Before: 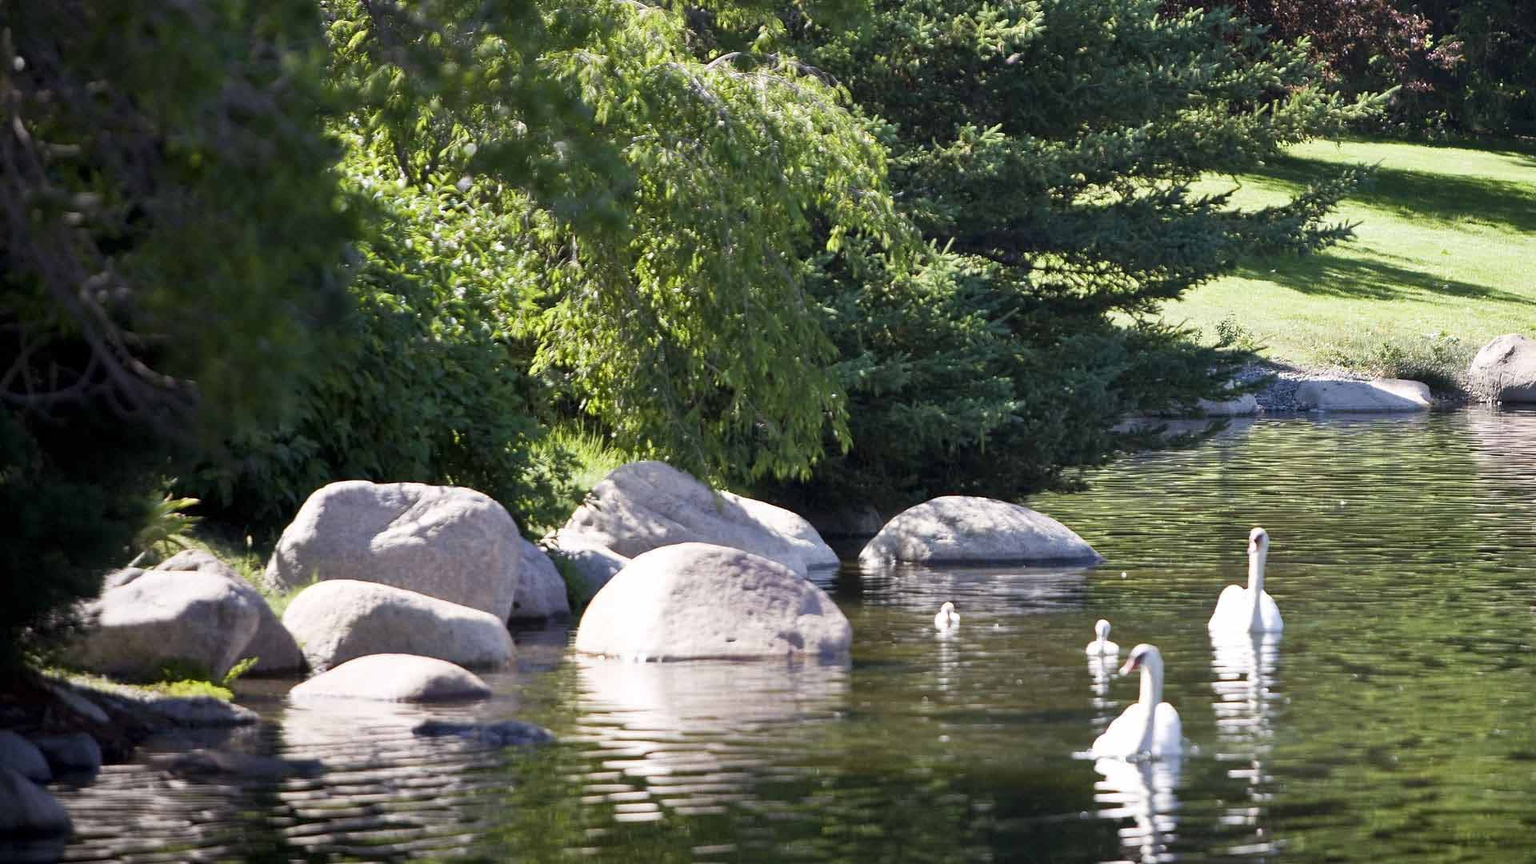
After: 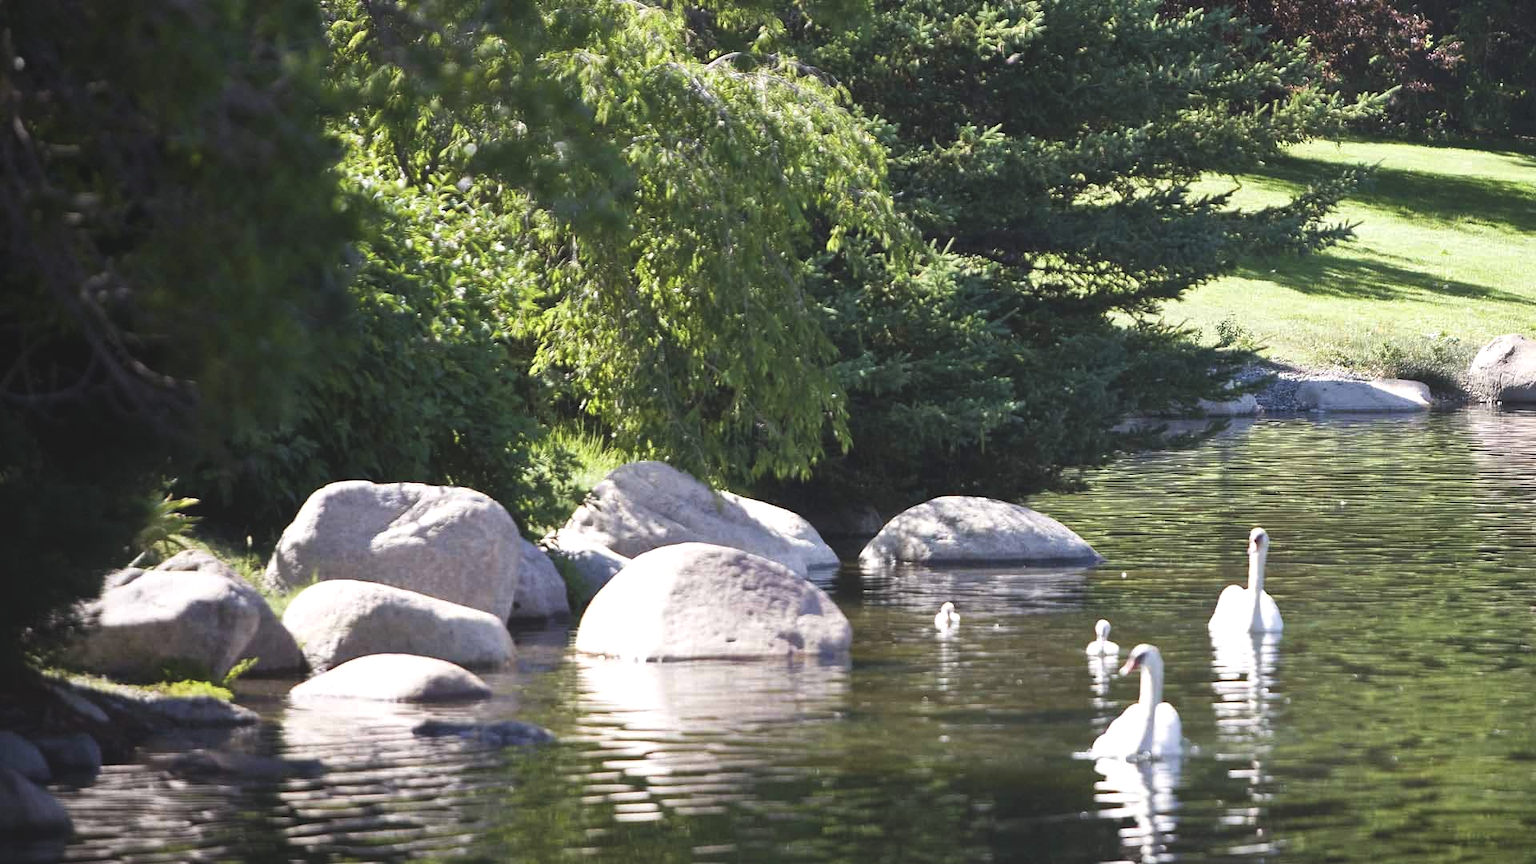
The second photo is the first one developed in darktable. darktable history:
tone equalizer: -8 EV -0.774 EV, -7 EV -0.722 EV, -6 EV -0.632 EV, -5 EV -0.361 EV, -3 EV 0.376 EV, -2 EV 0.6 EV, -1 EV 0.689 EV, +0 EV 0.764 EV, smoothing diameter 24.97%, edges refinement/feathering 6.46, preserve details guided filter
exposure: black level correction -0.015, exposure -0.537 EV, compensate highlight preservation false
